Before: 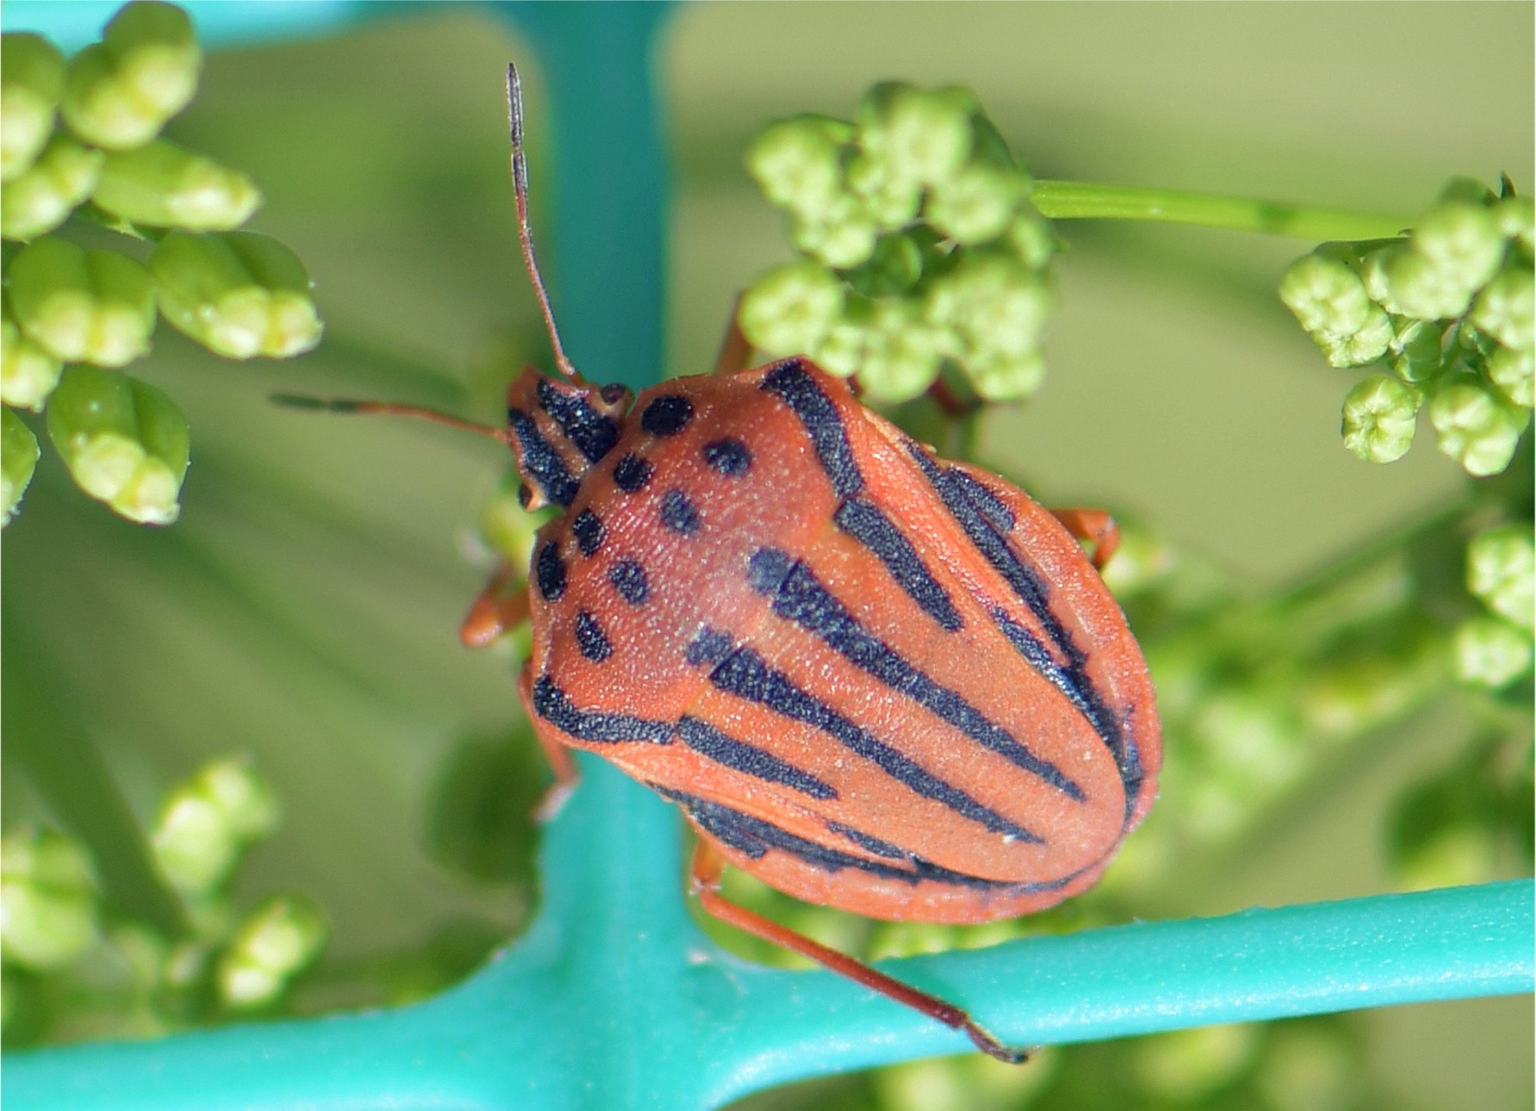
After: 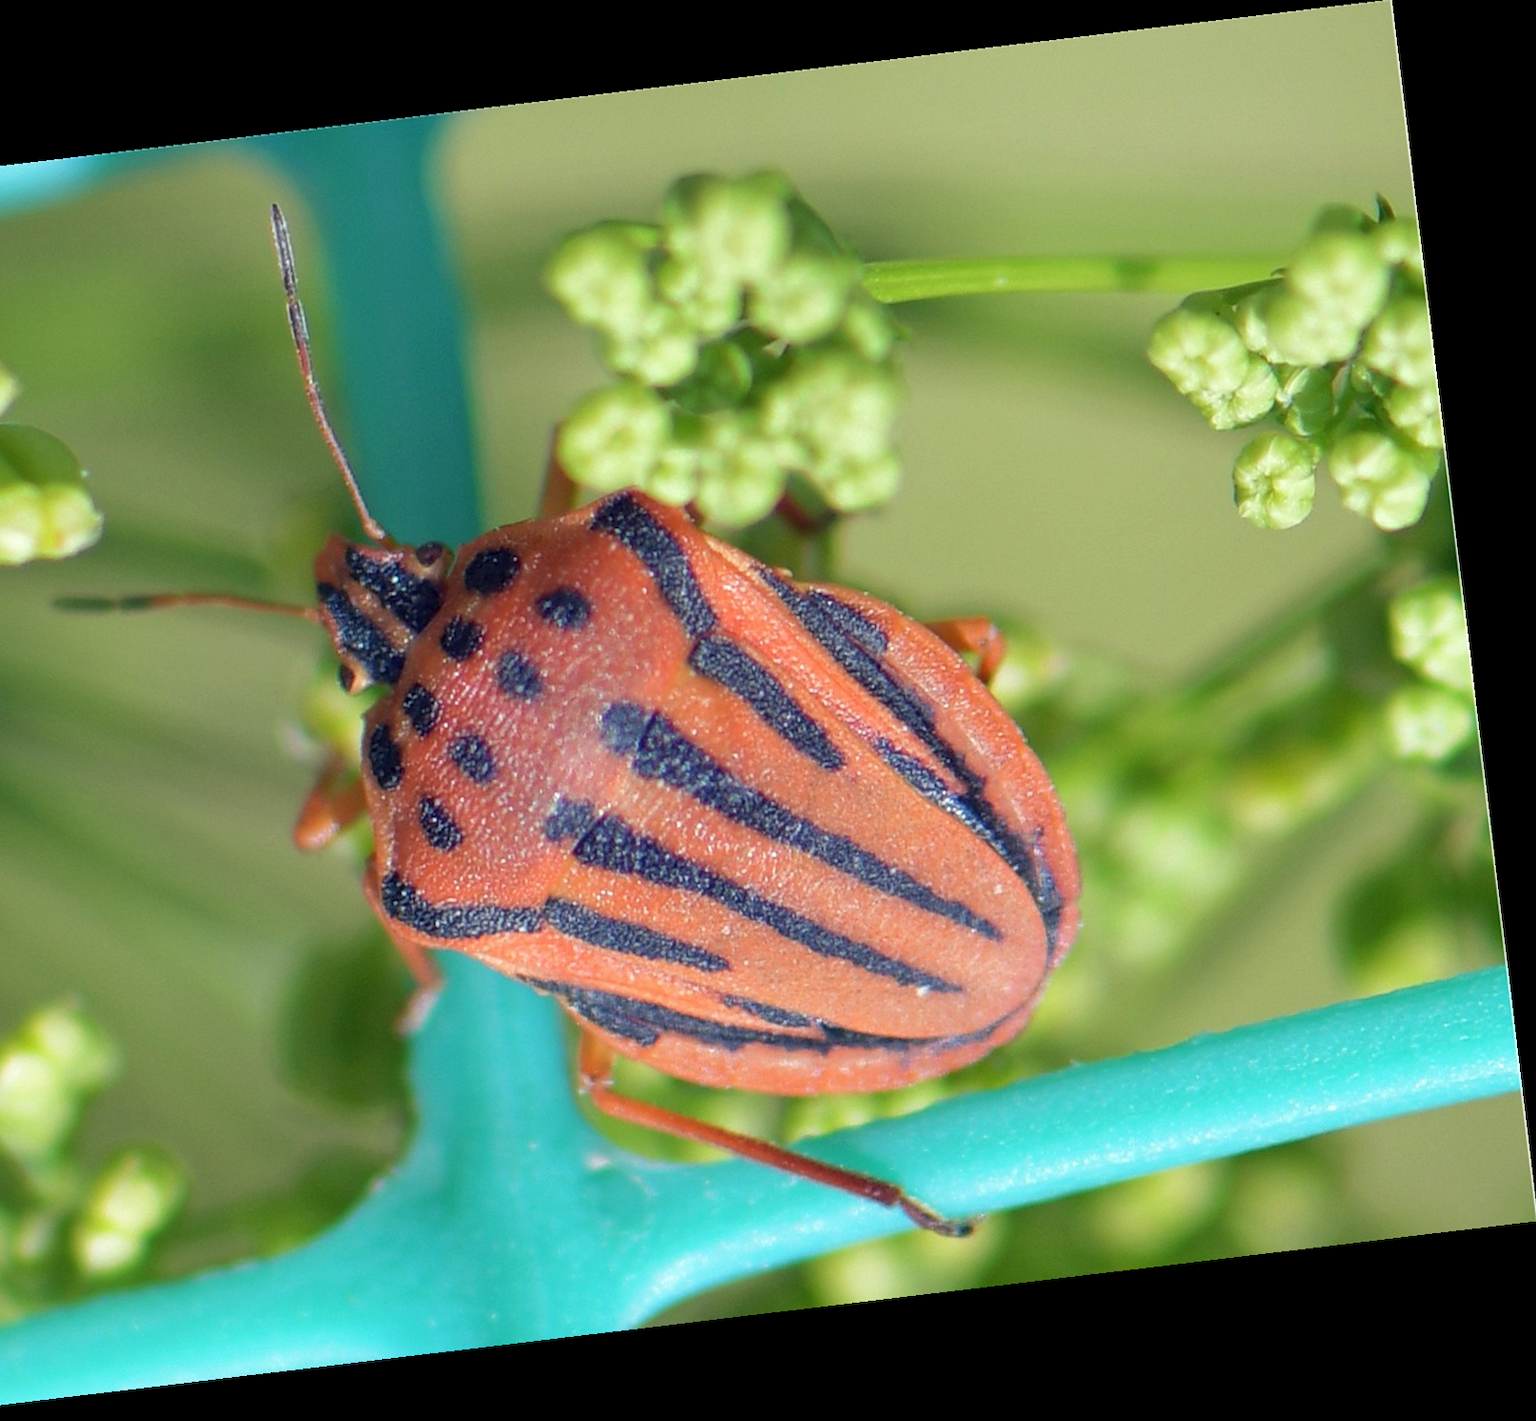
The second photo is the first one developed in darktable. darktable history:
rotate and perspective: rotation -6.83°, automatic cropping off
crop: left 16.145%
